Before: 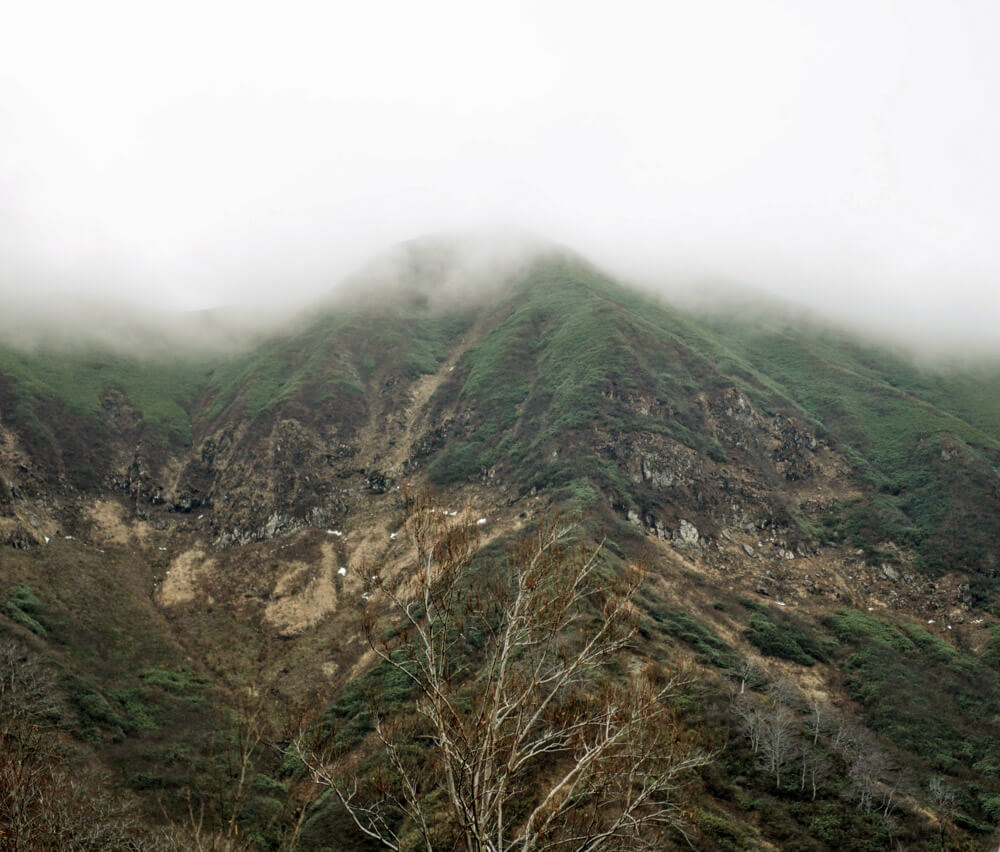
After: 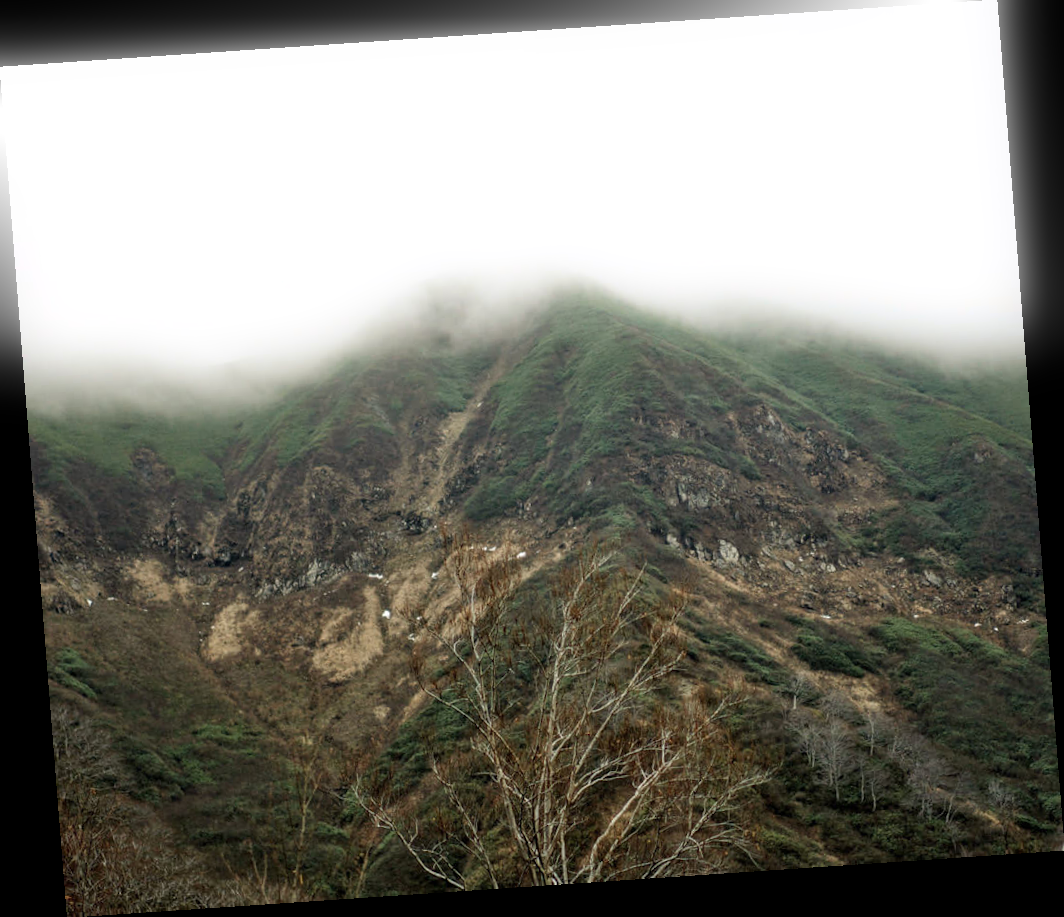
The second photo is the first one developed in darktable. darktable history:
rotate and perspective: rotation -4.2°, shear 0.006, automatic cropping off
bloom: size 5%, threshold 95%, strength 15%
